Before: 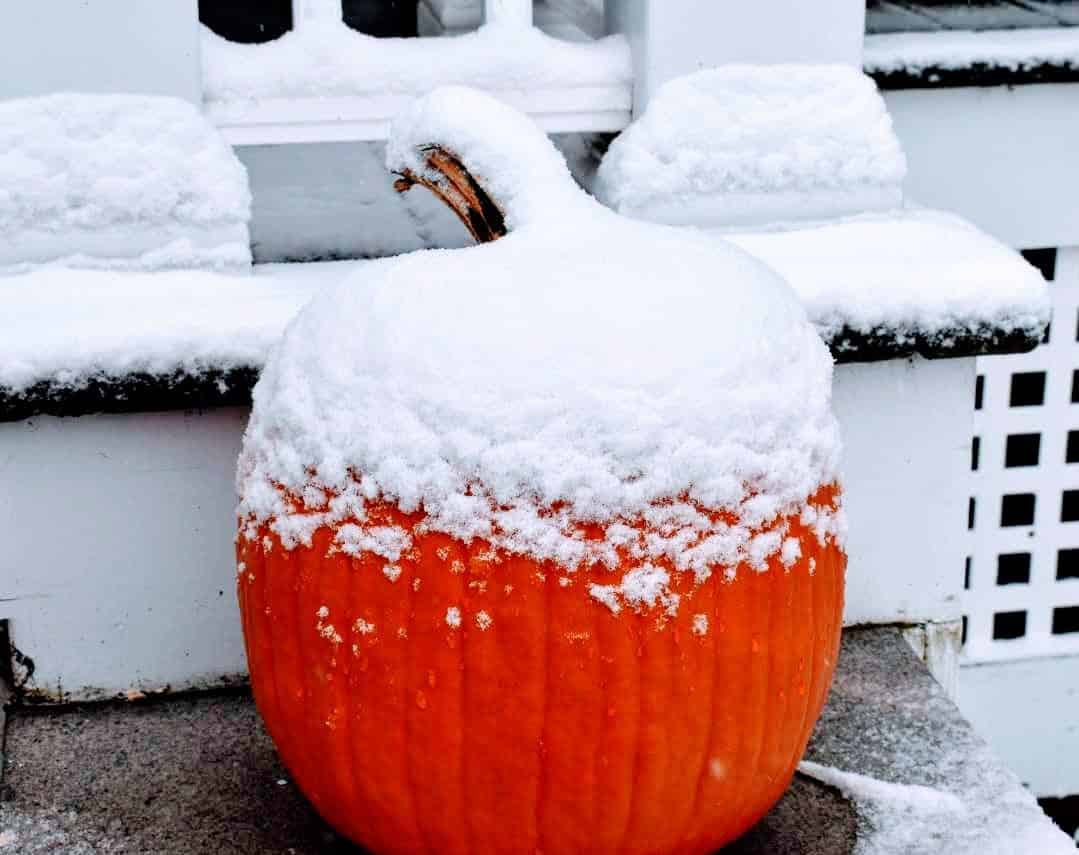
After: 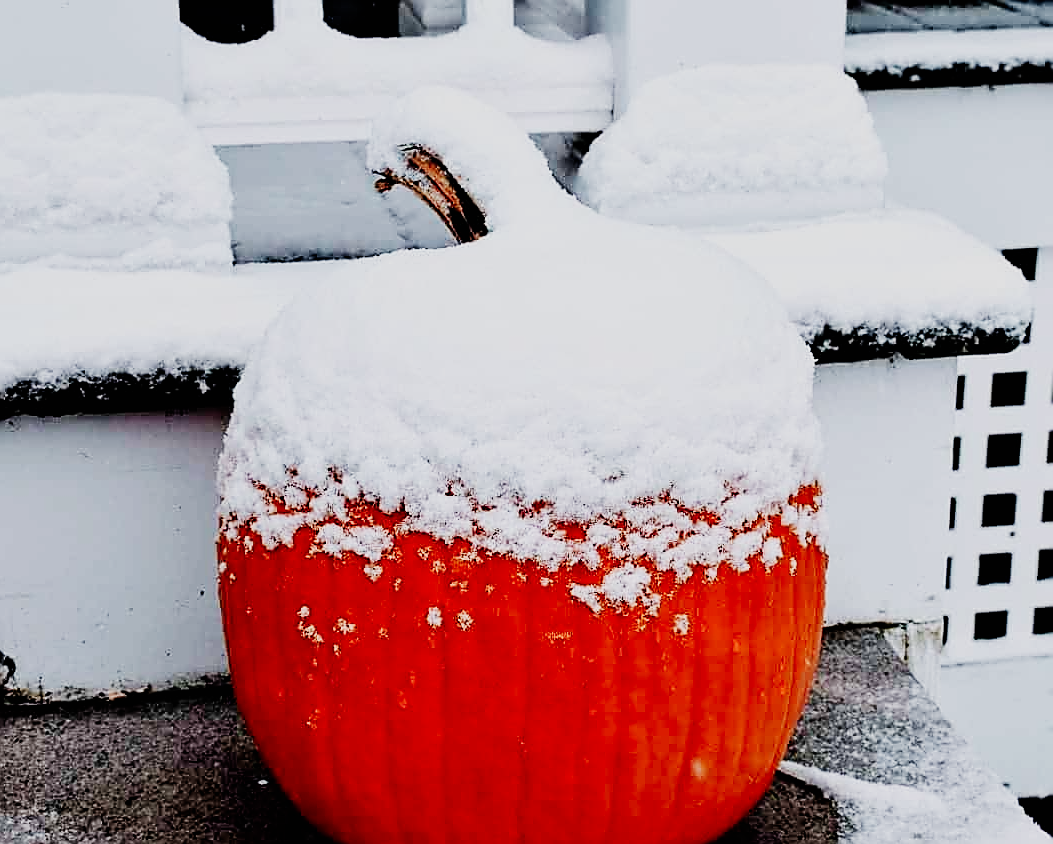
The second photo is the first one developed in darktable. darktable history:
sharpen: radius 1.4, amount 1.25, threshold 0.7
sigmoid: contrast 1.7, skew -0.2, preserve hue 0%, red attenuation 0.1, red rotation 0.035, green attenuation 0.1, green rotation -0.017, blue attenuation 0.15, blue rotation -0.052, base primaries Rec2020
crop and rotate: left 1.774%, right 0.633%, bottom 1.28%
